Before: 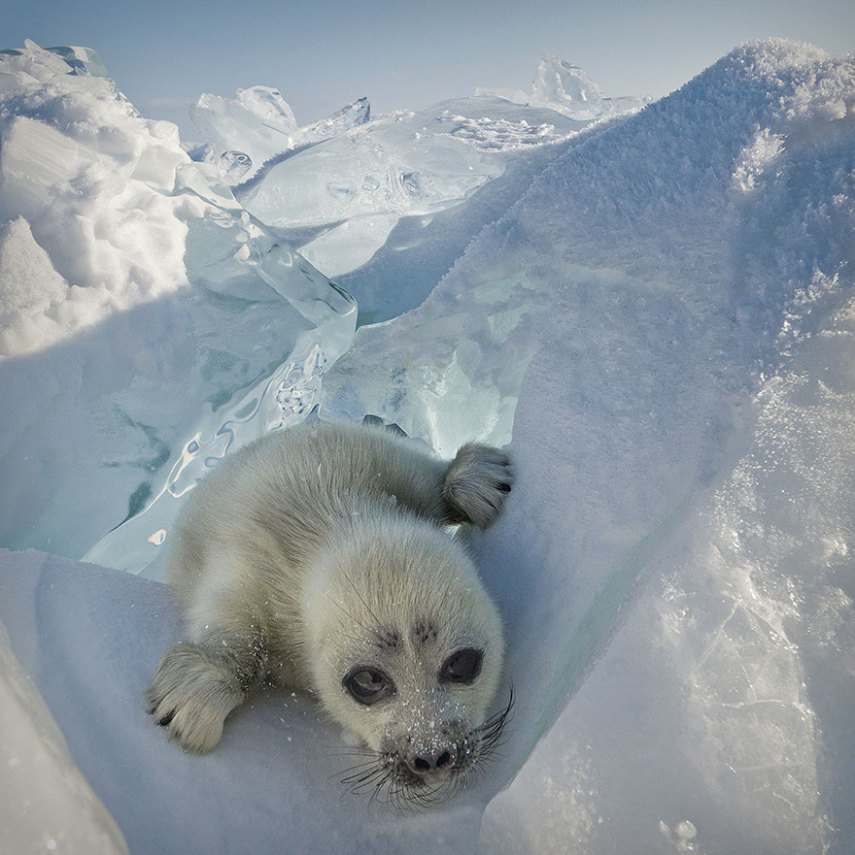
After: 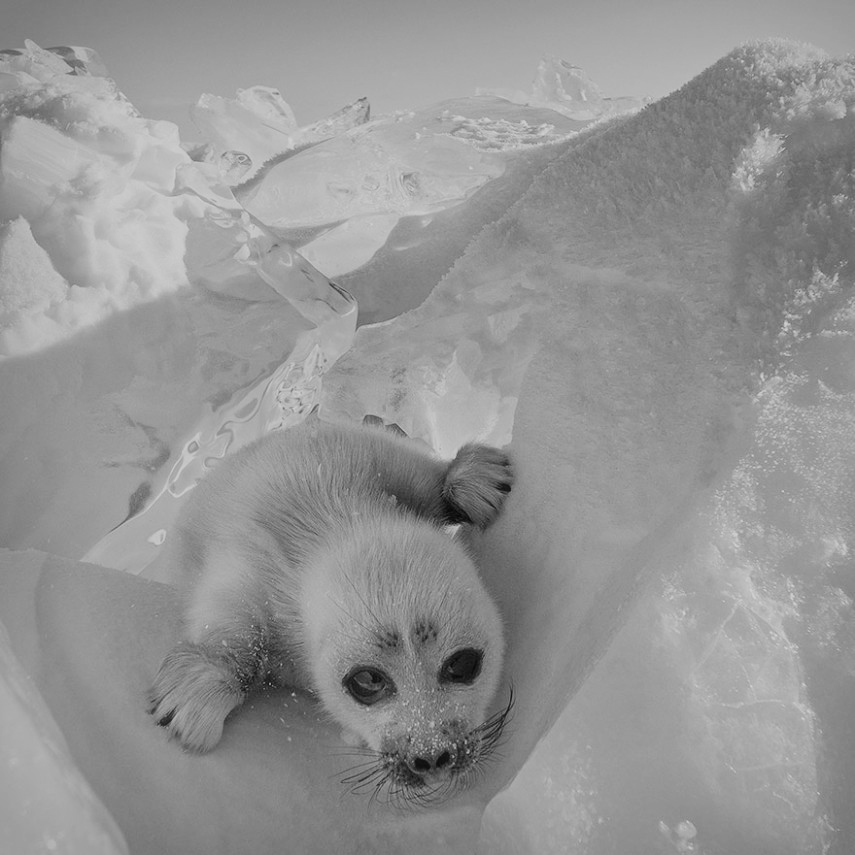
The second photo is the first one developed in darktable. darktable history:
tone equalizer: on, module defaults
monochrome: on, module defaults
haze removal: strength -0.09, adaptive false
filmic rgb: black relative exposure -8.54 EV, white relative exposure 5.52 EV, hardness 3.39, contrast 1.016
